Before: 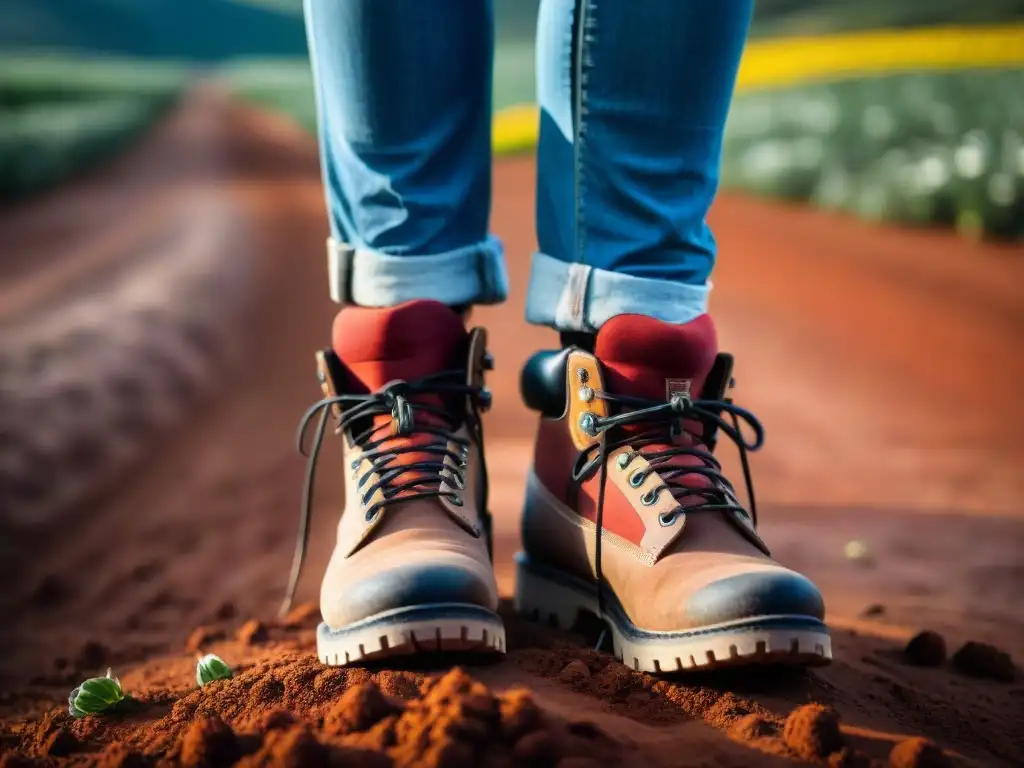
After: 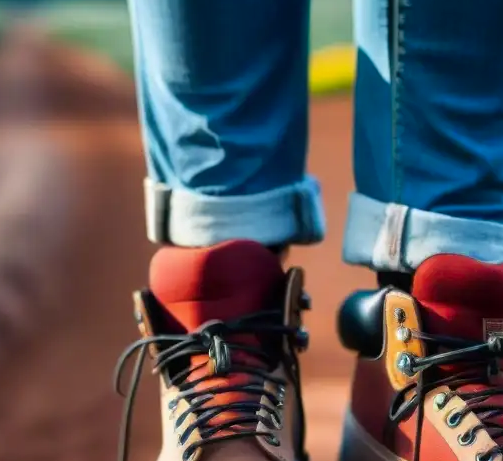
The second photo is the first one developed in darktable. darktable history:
color balance rgb: perceptual saturation grading › global saturation 0.93%
shadows and highlights: shadows -52.91, highlights 87.17, soften with gaussian
crop: left 17.962%, top 7.901%, right 32.869%, bottom 32.025%
